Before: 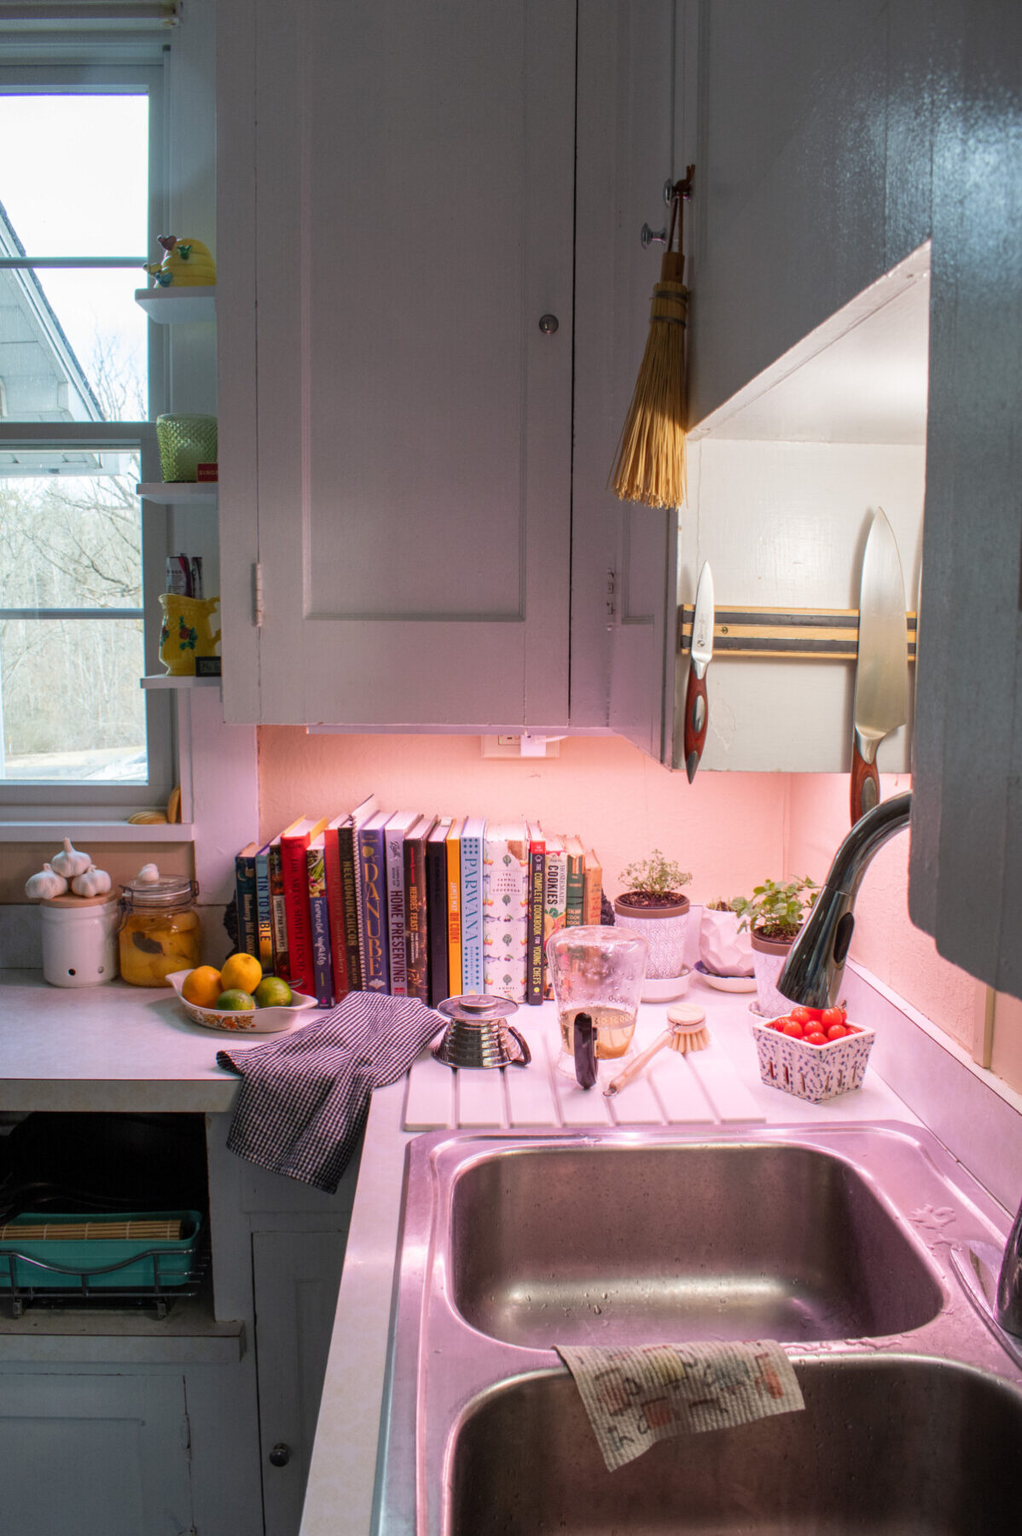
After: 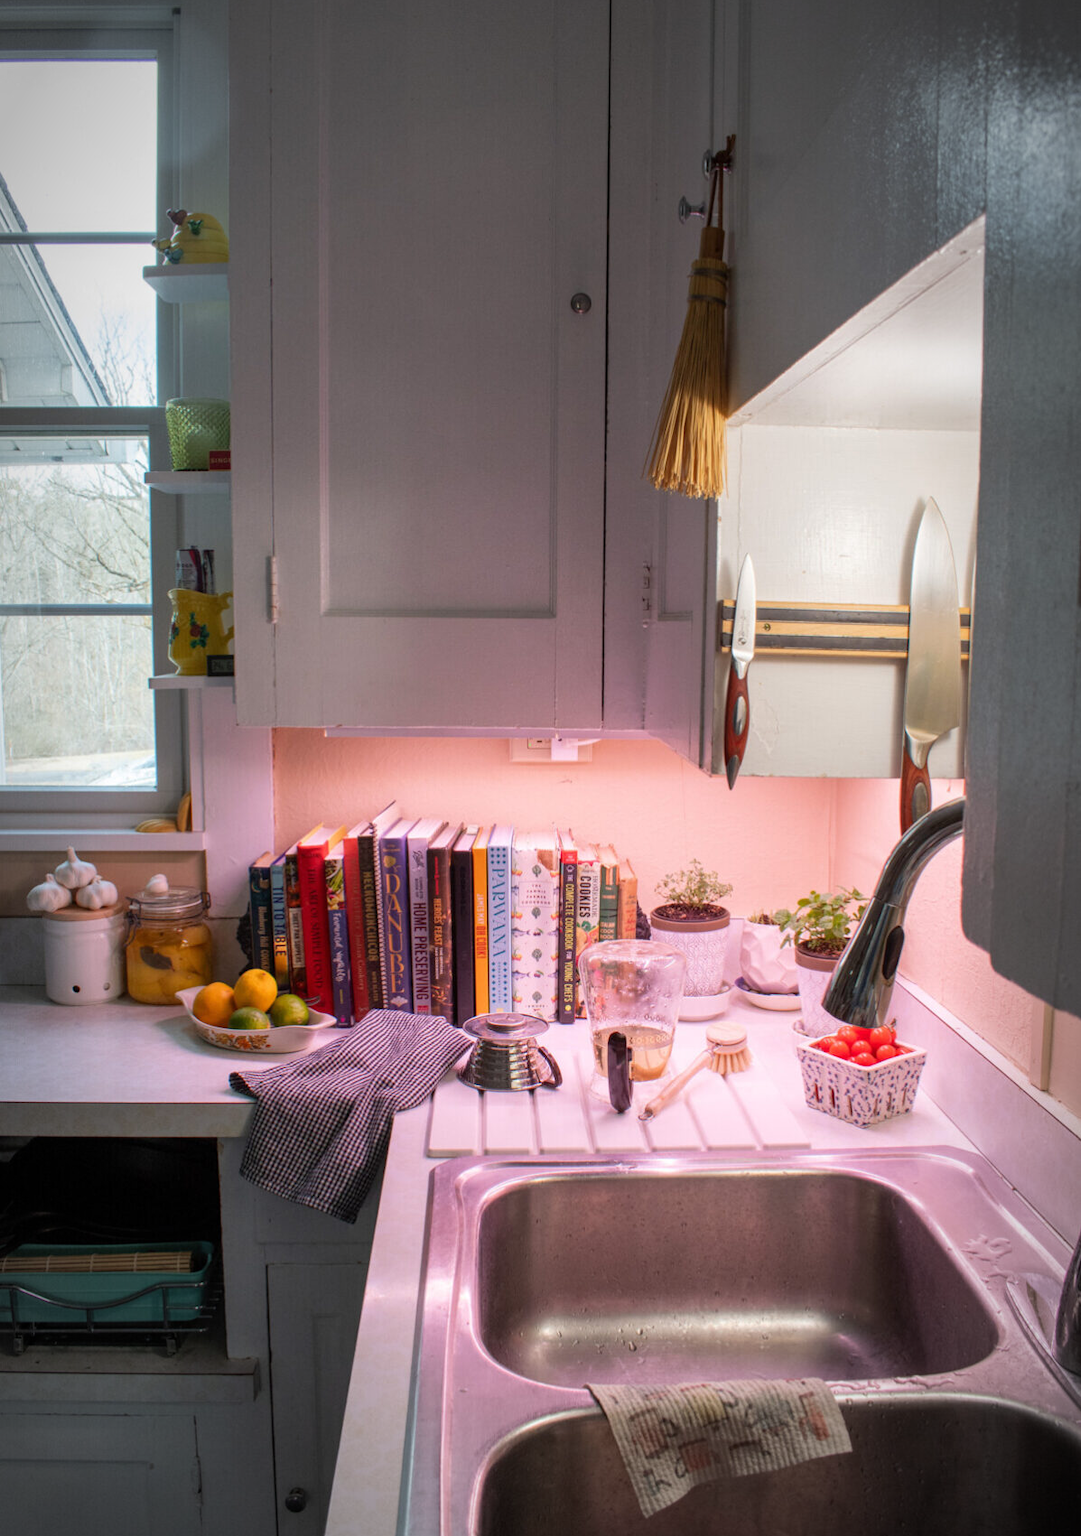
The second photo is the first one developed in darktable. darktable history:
crop and rotate: top 2.479%, bottom 3.018%
vignetting: automatic ratio true
